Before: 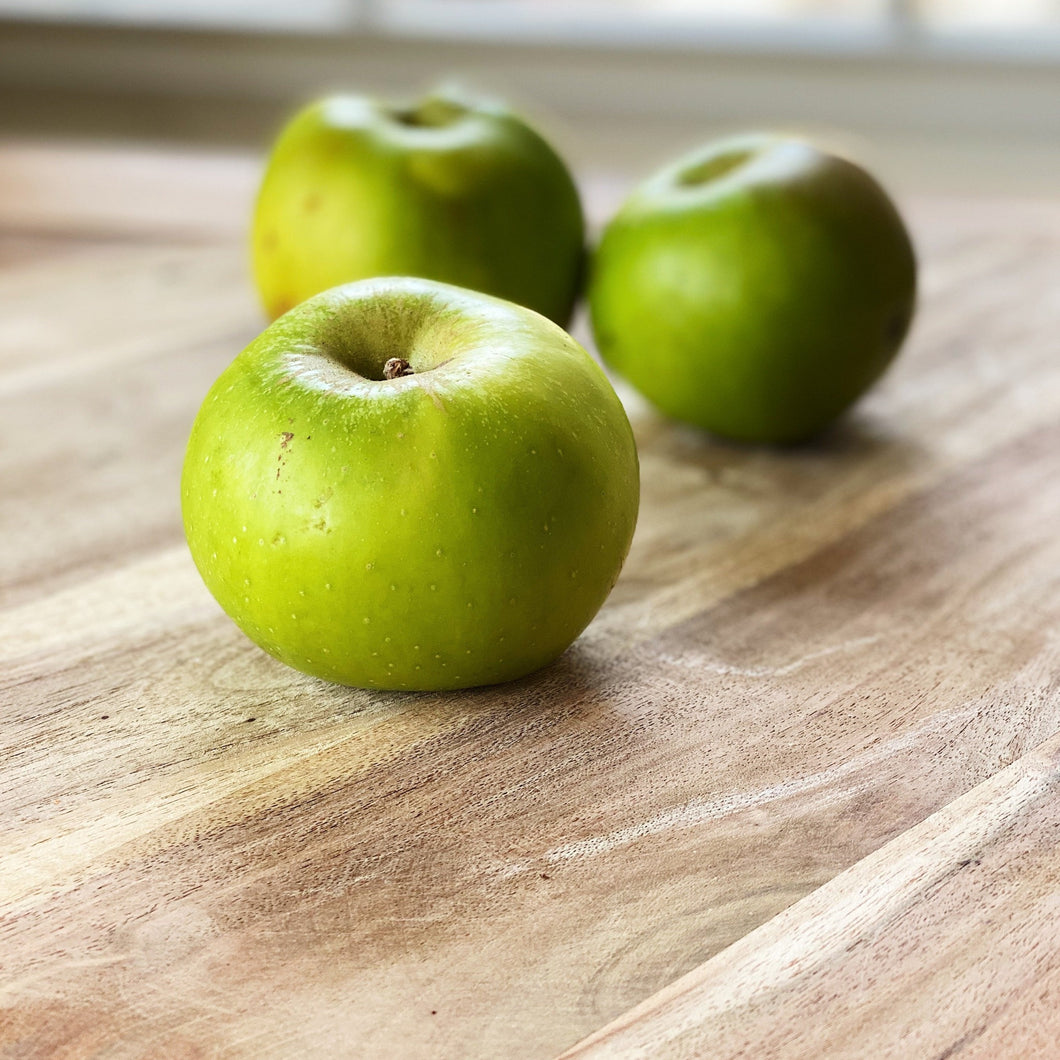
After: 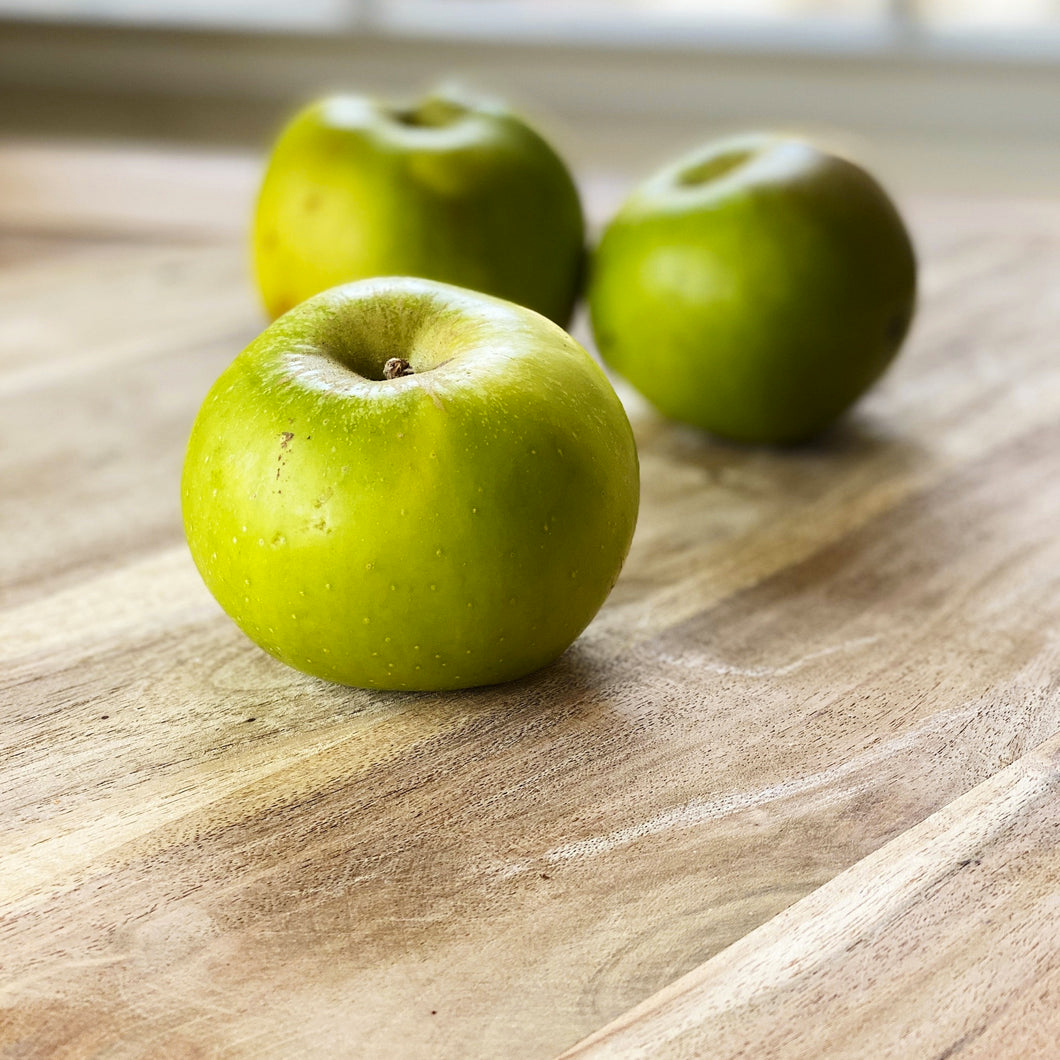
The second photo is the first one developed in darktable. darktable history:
color contrast: green-magenta contrast 0.8, blue-yellow contrast 1.1, unbound 0
exposure: compensate highlight preservation false
